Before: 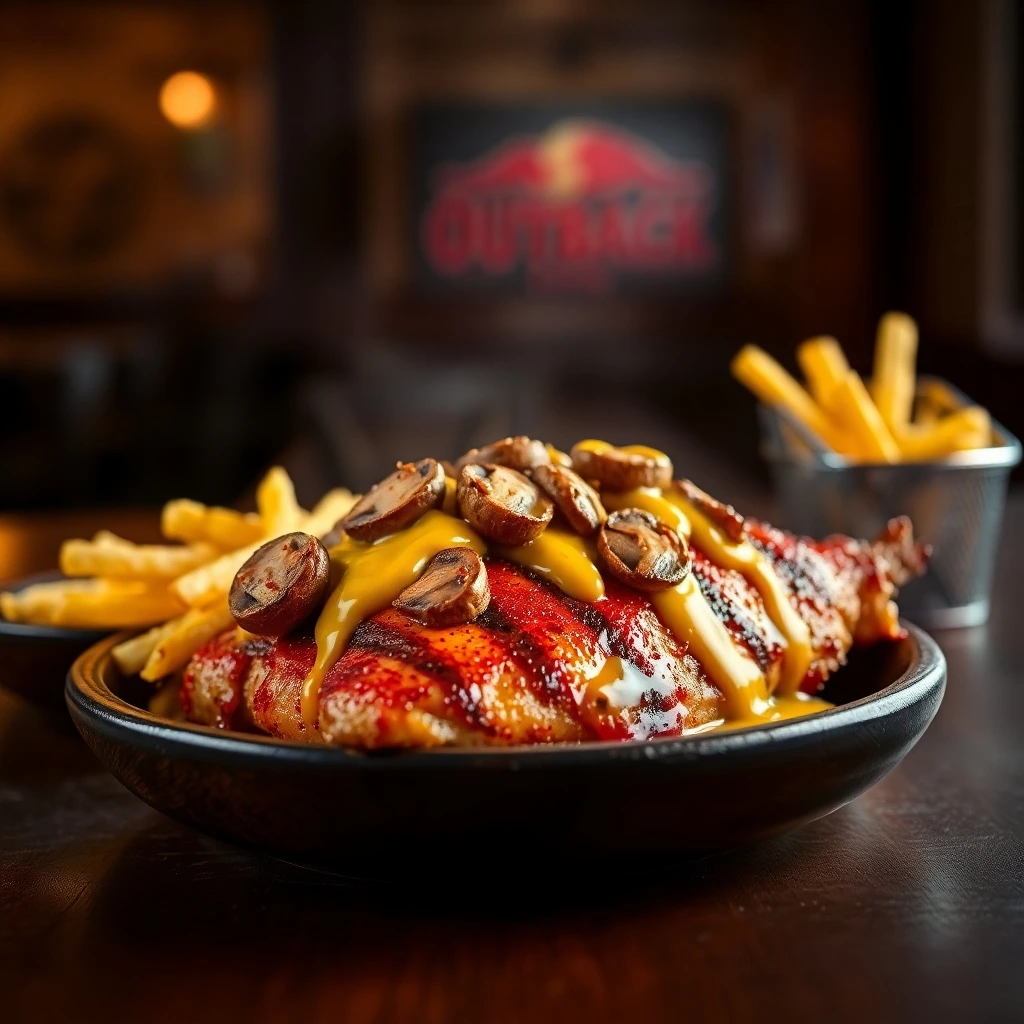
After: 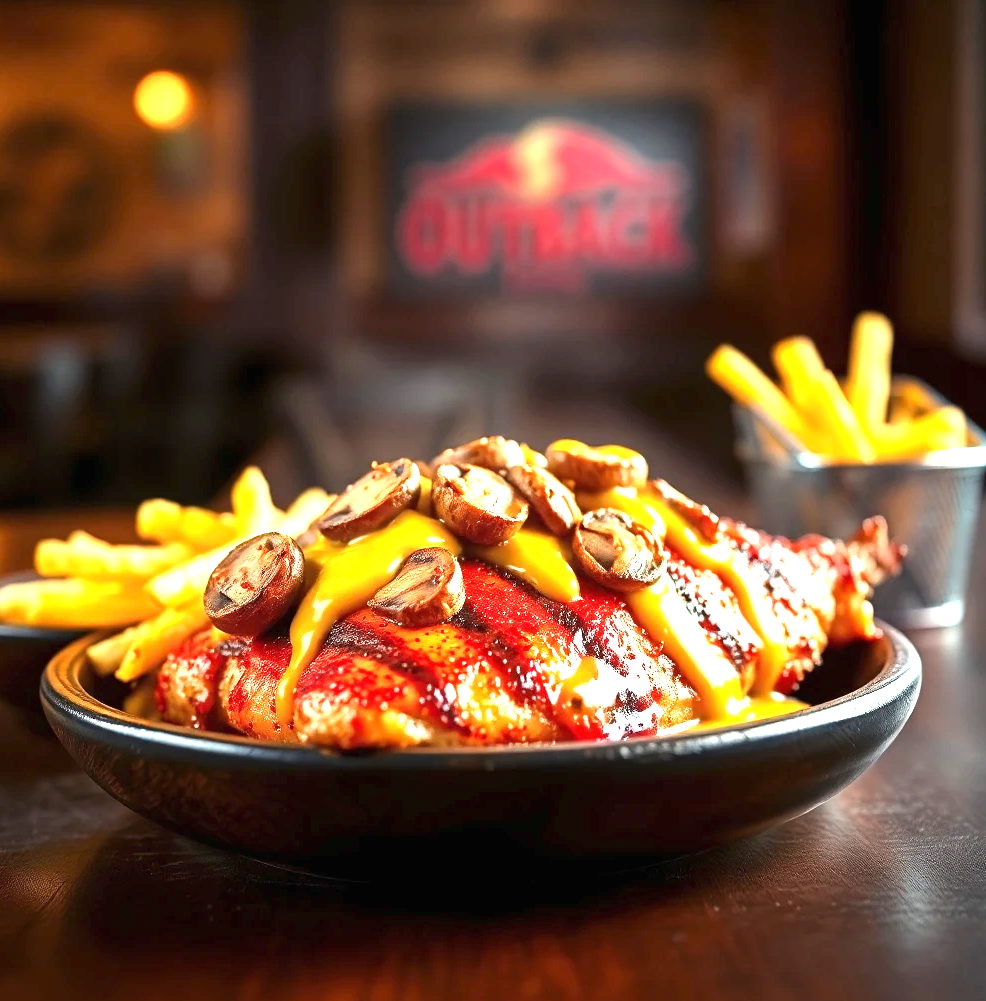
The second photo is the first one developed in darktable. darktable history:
exposure: black level correction 0, exposure 1.675 EV, compensate exposure bias true, compensate highlight preservation false
crop and rotate: left 2.536%, right 1.107%, bottom 2.246%
